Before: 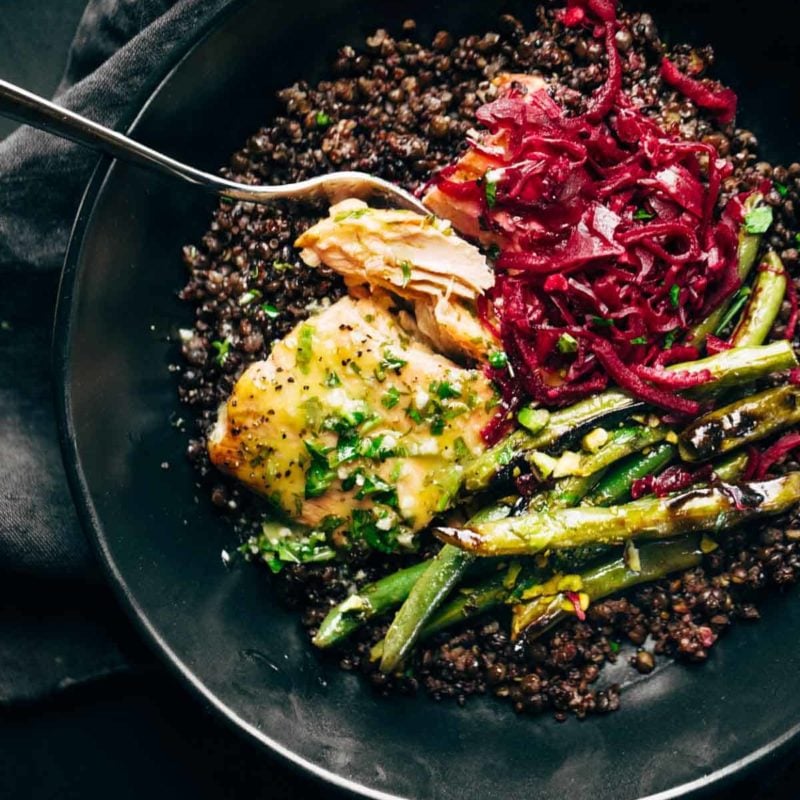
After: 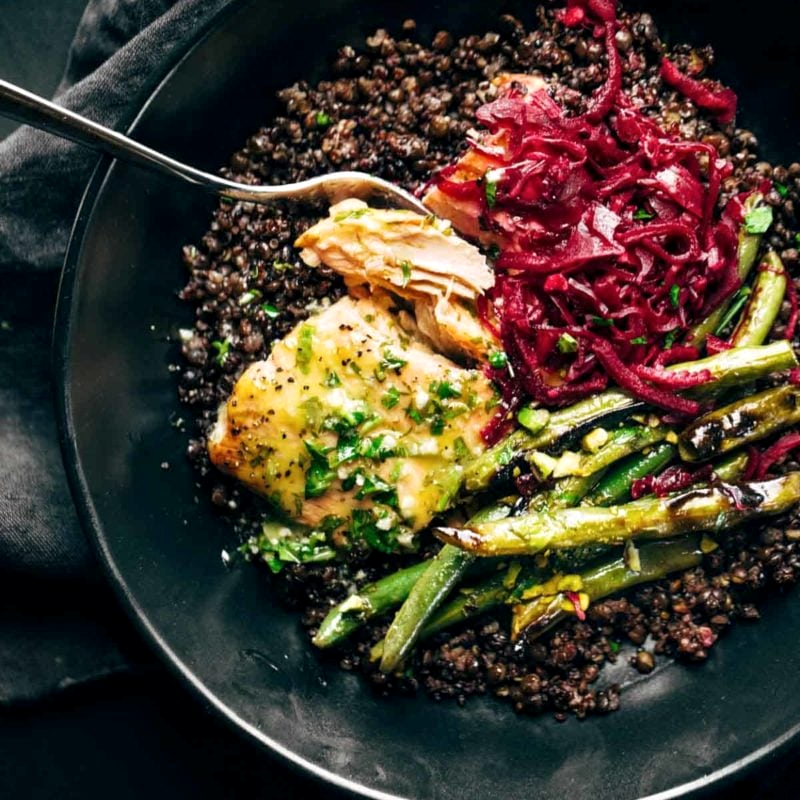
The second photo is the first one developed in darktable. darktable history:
local contrast: highlights 105%, shadows 103%, detail 120%, midtone range 0.2
